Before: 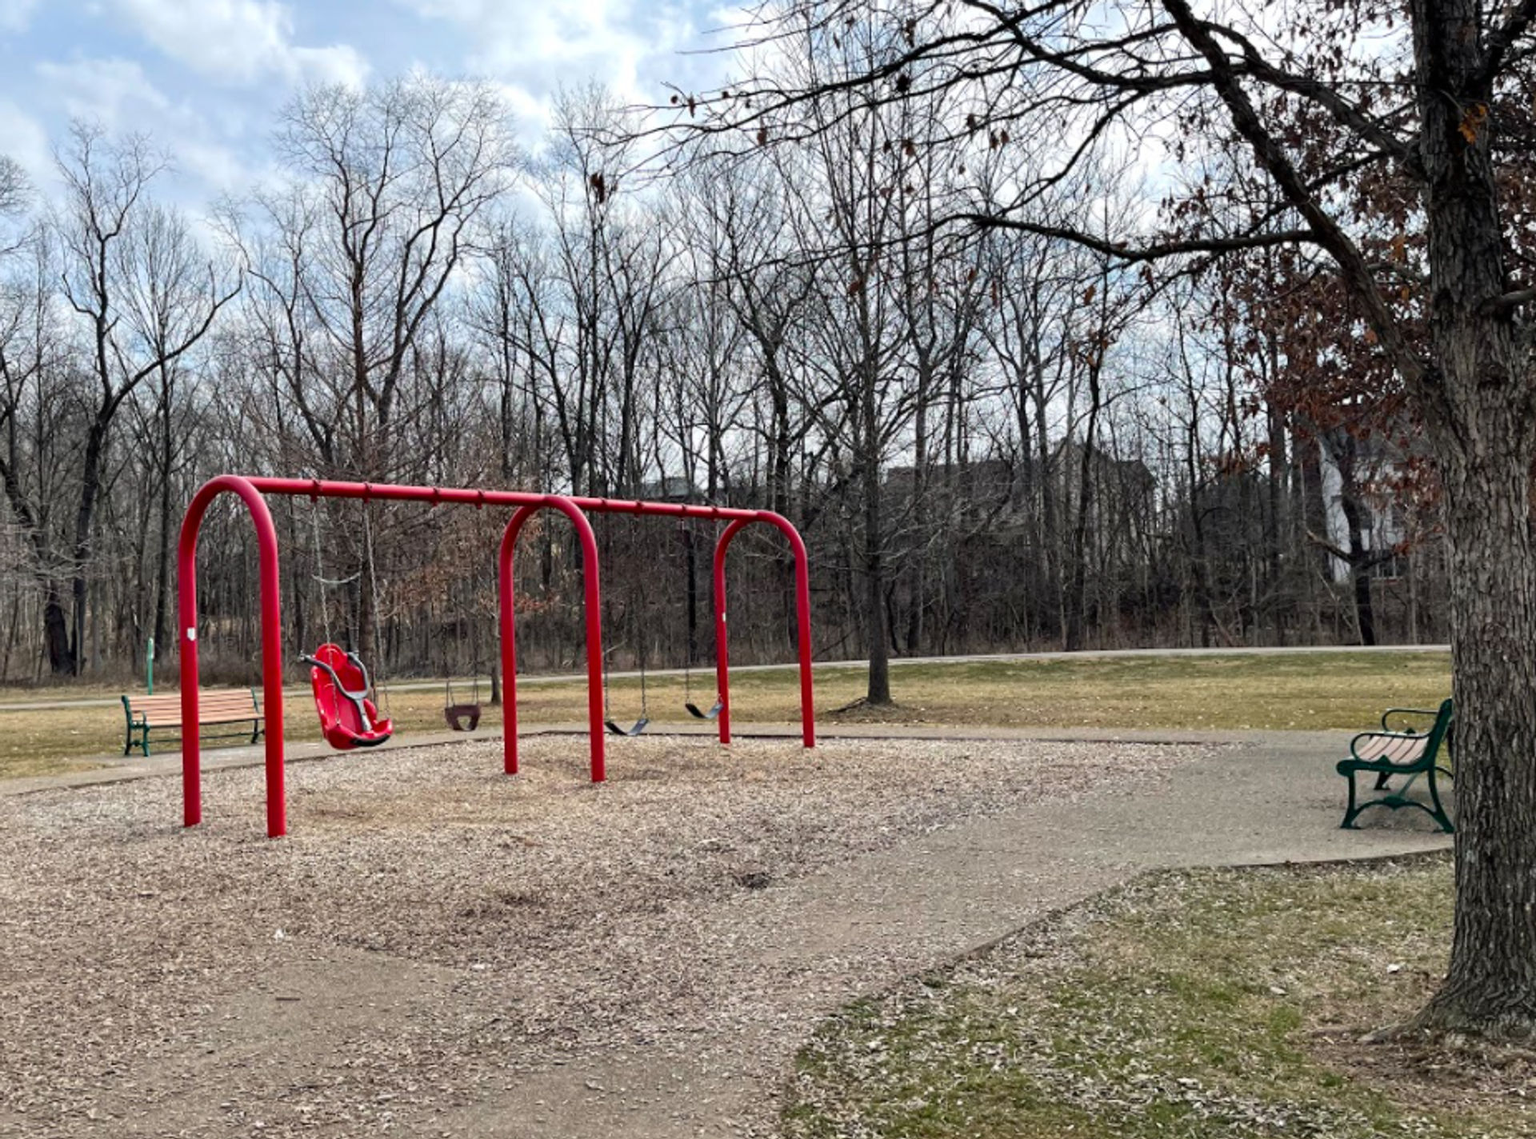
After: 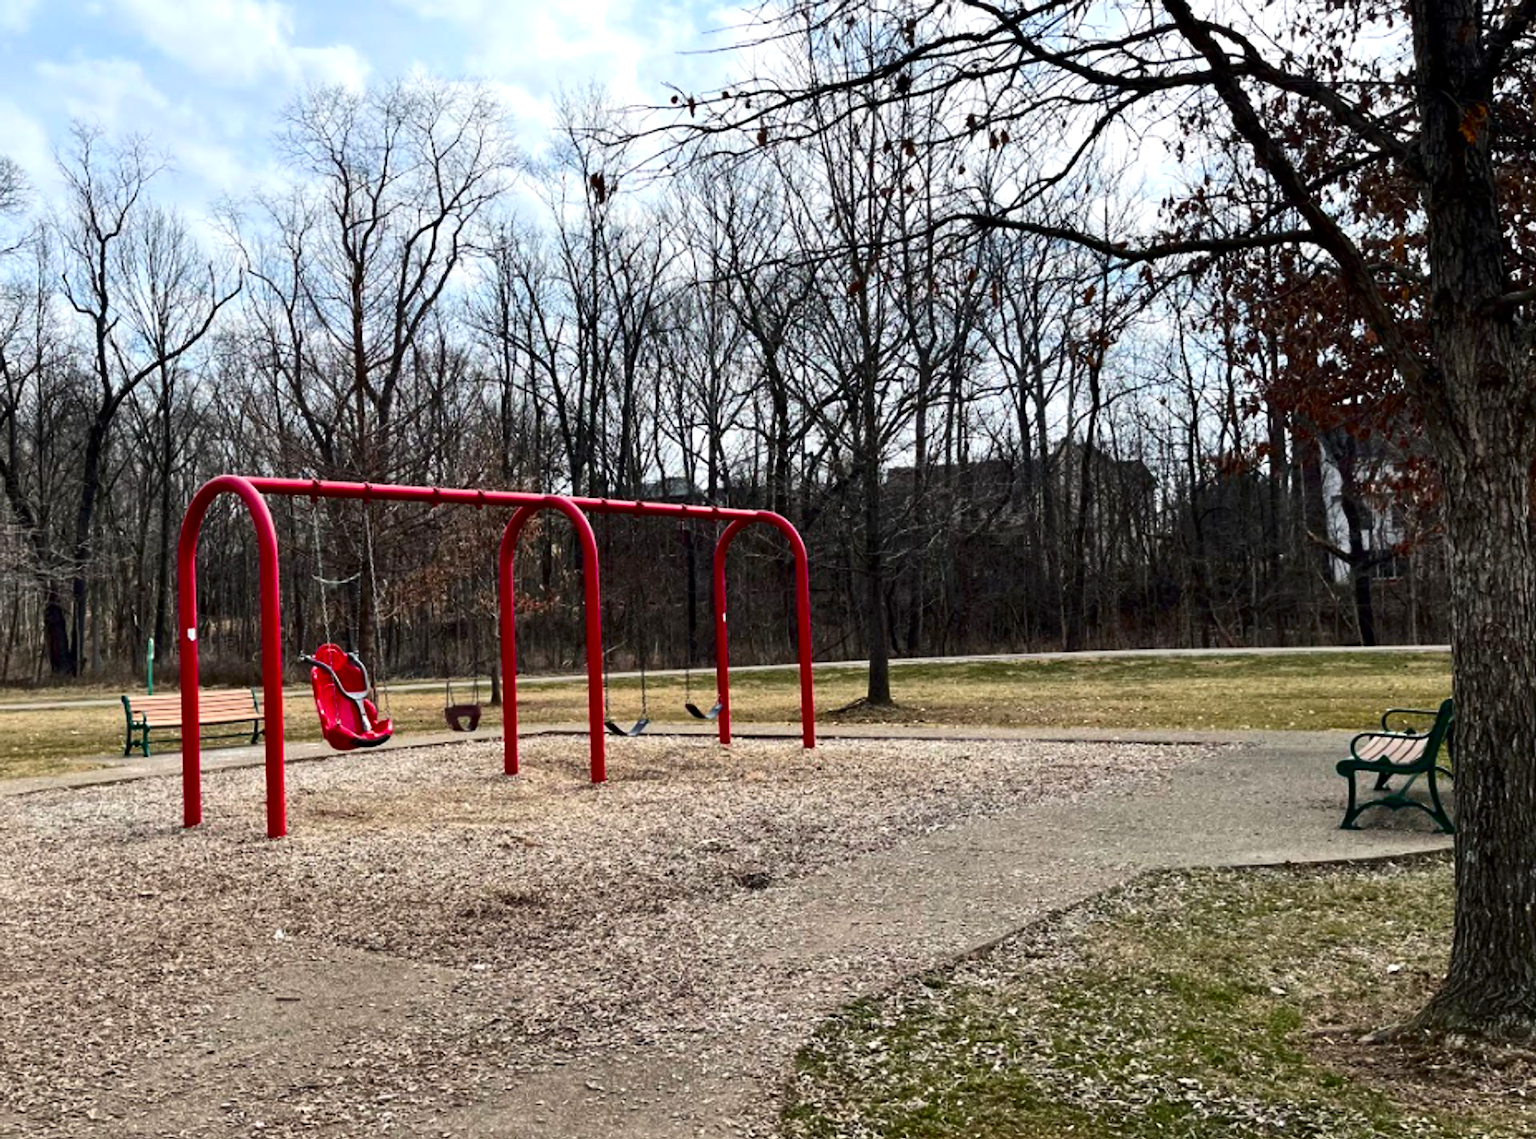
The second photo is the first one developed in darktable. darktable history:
contrast brightness saturation: contrast 0.188, brightness -0.11, saturation 0.207
shadows and highlights: shadows -11.94, white point adjustment 3.83, highlights 26.65
